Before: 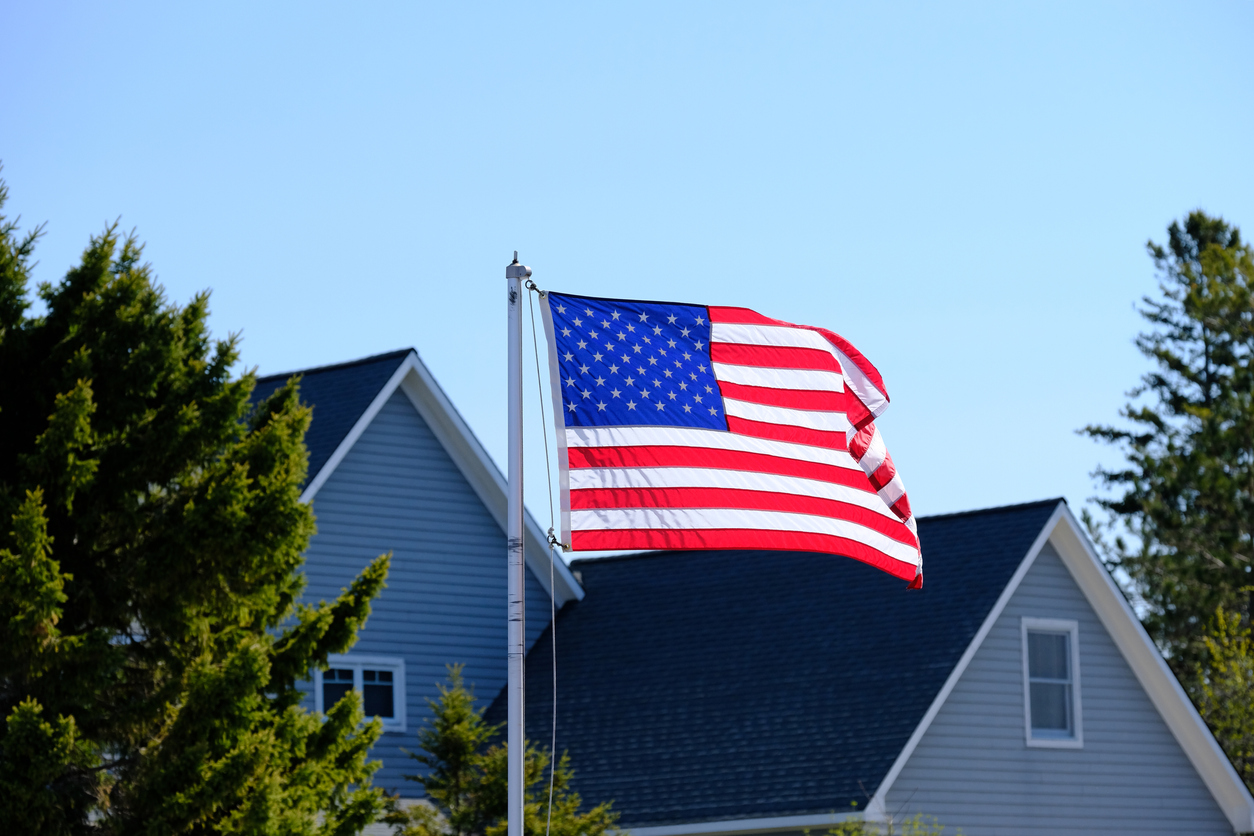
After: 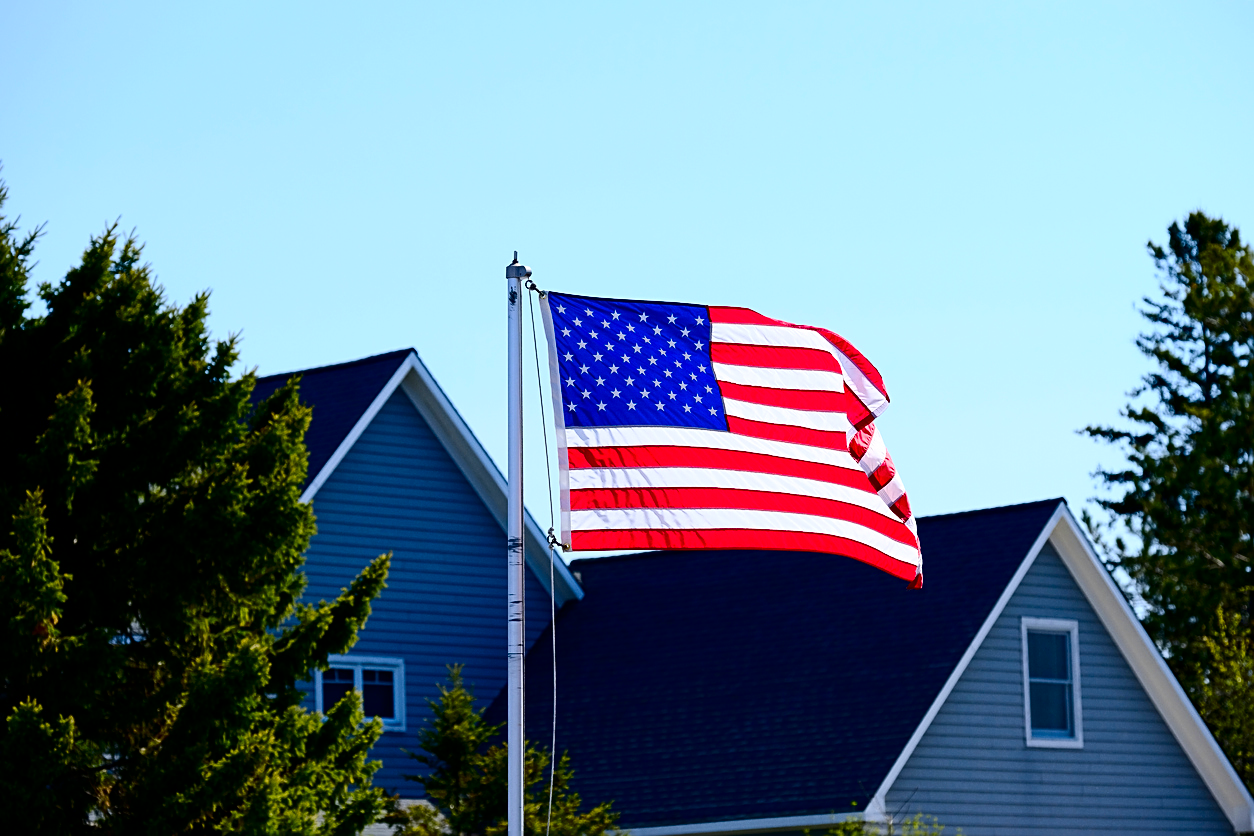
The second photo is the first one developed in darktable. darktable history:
contrast brightness saturation: contrast 0.24, brightness -0.24, saturation 0.14
tone curve: curves: ch0 [(0, 0) (0.526, 0.642) (1, 1)], color space Lab, linked channels, preserve colors none
sharpen: on, module defaults
